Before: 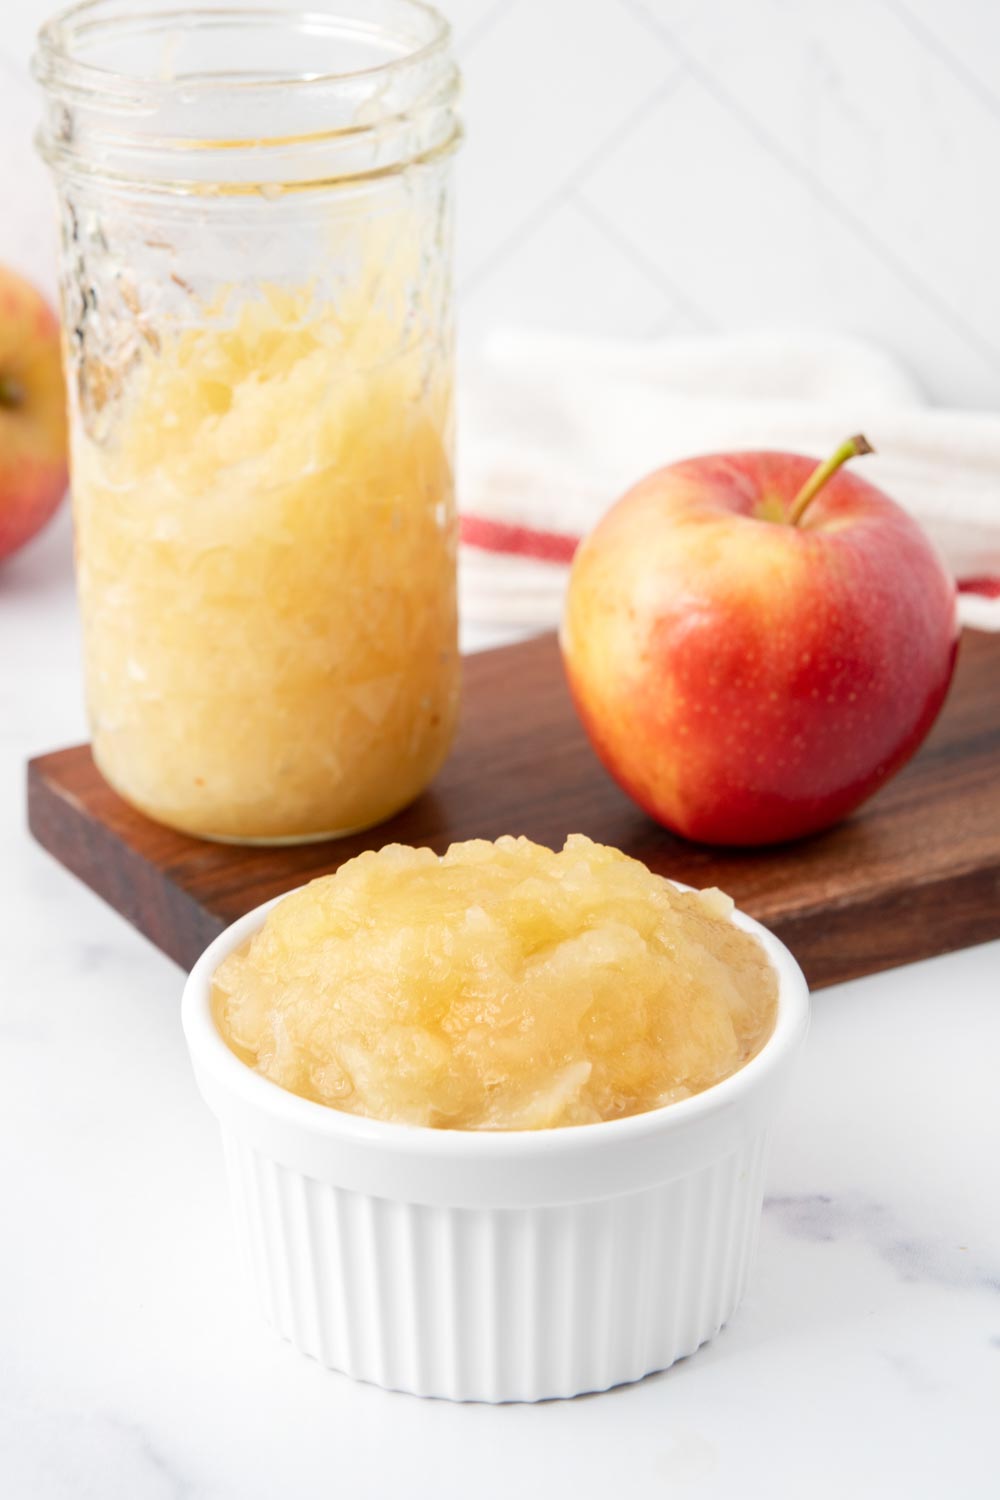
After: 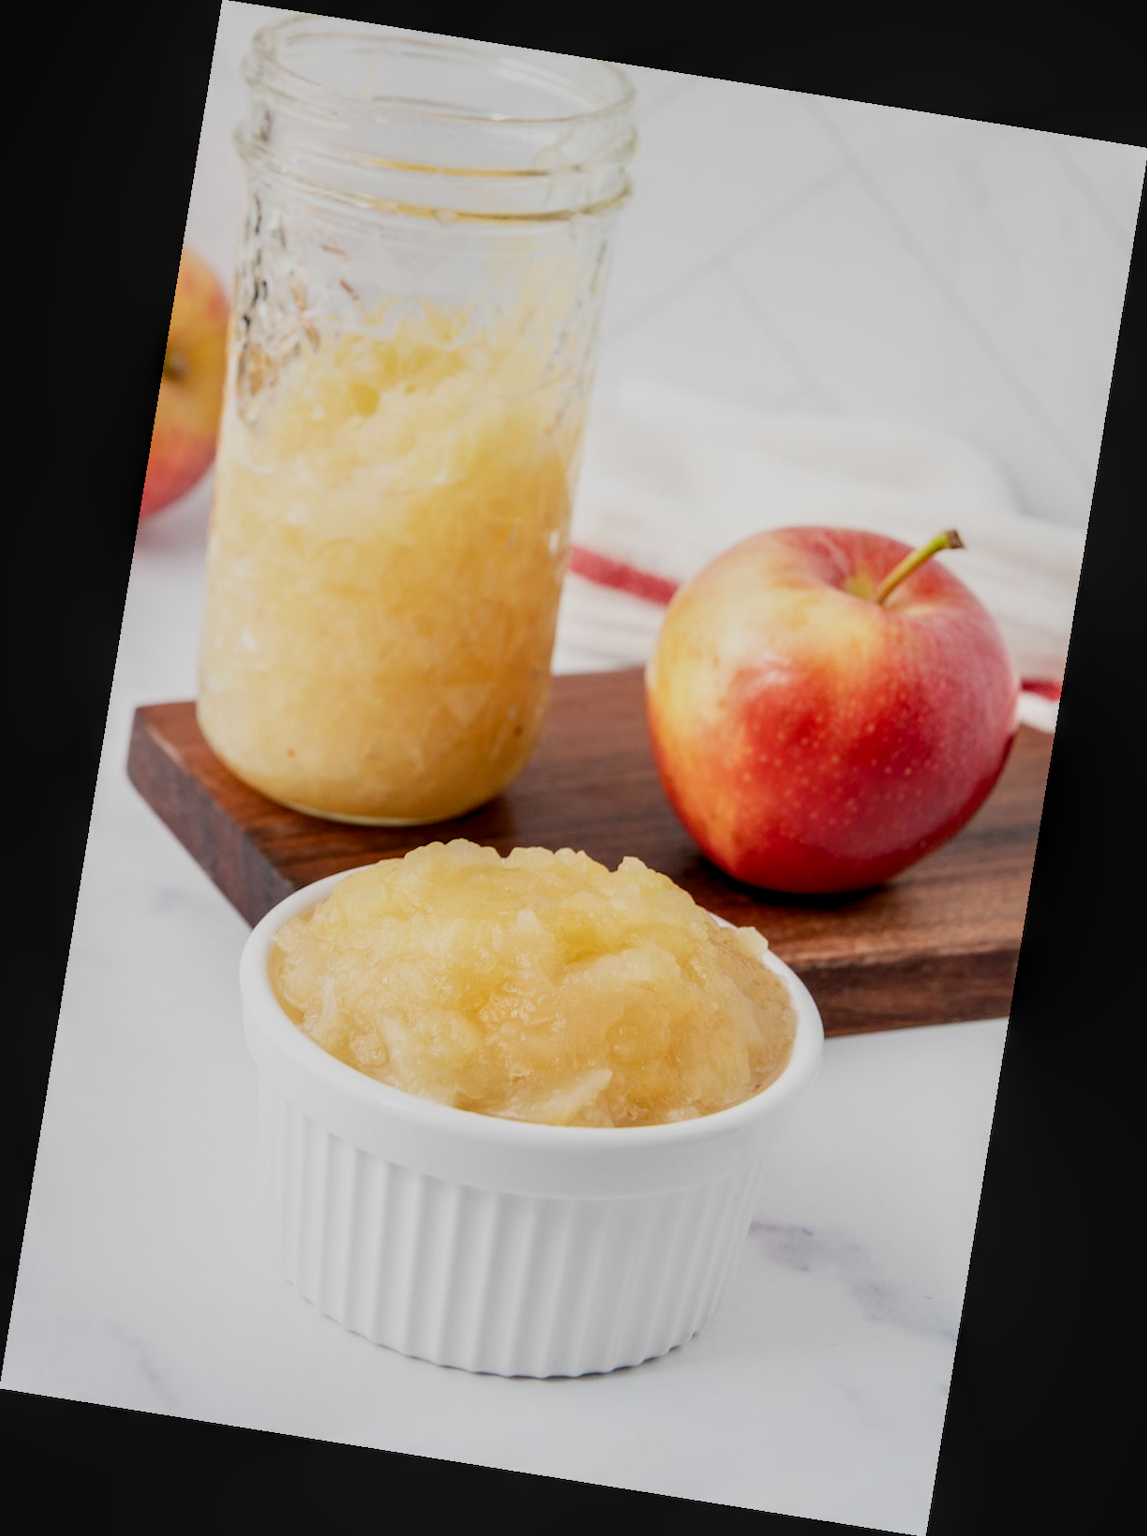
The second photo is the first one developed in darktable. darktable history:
rotate and perspective: rotation 9.12°, automatic cropping off
local contrast: detail 130%
filmic rgb: black relative exposure -8.15 EV, white relative exposure 3.76 EV, hardness 4.46
